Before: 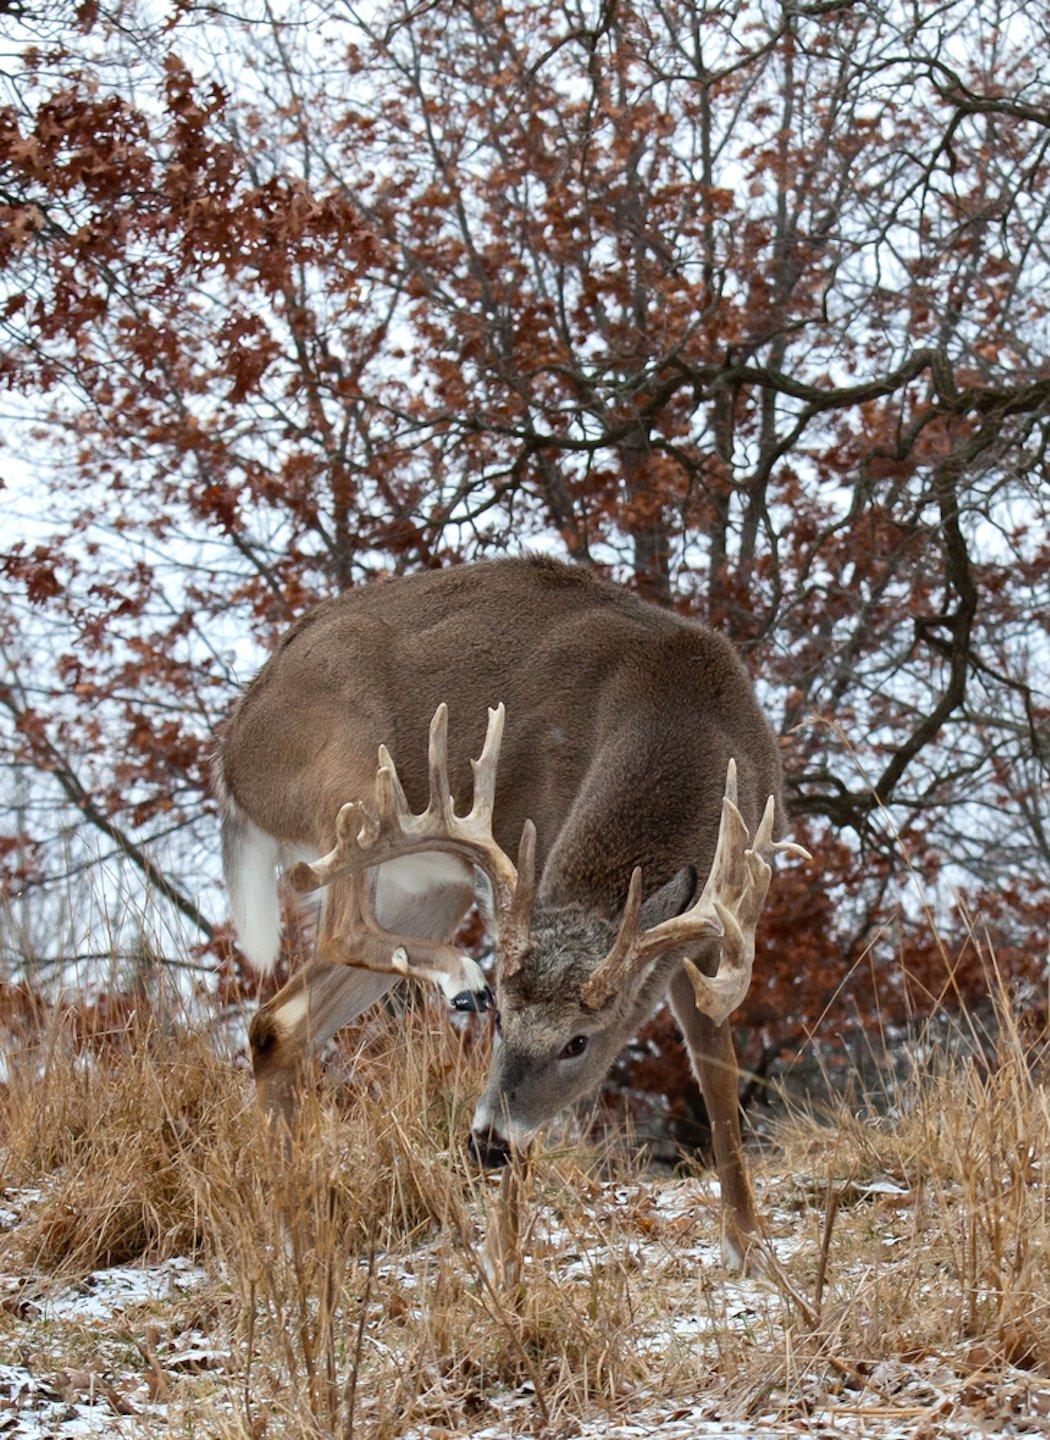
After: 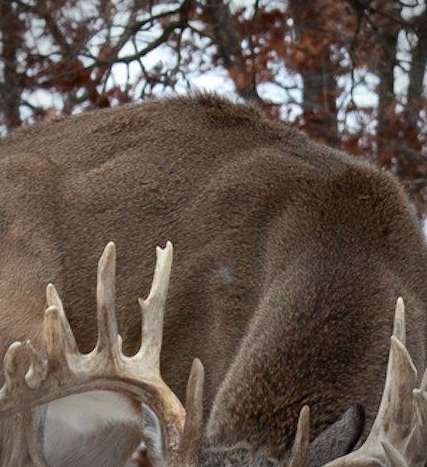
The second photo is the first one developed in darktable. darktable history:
vignetting: unbound false
crop: left 31.625%, top 32.069%, right 27.618%, bottom 35.478%
